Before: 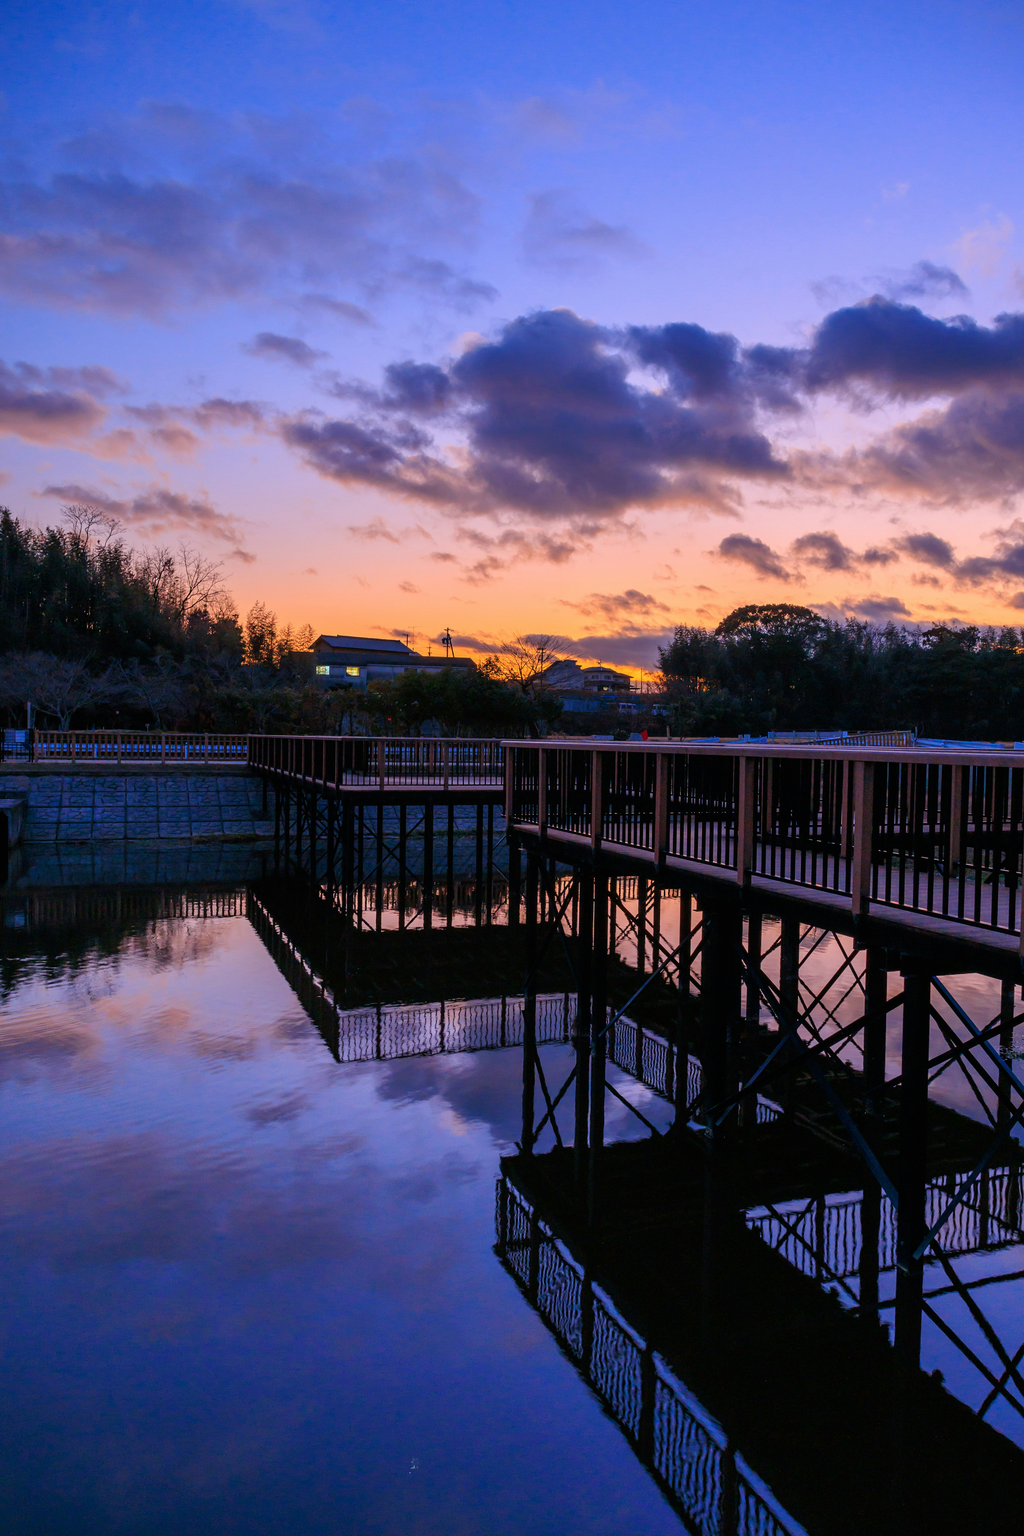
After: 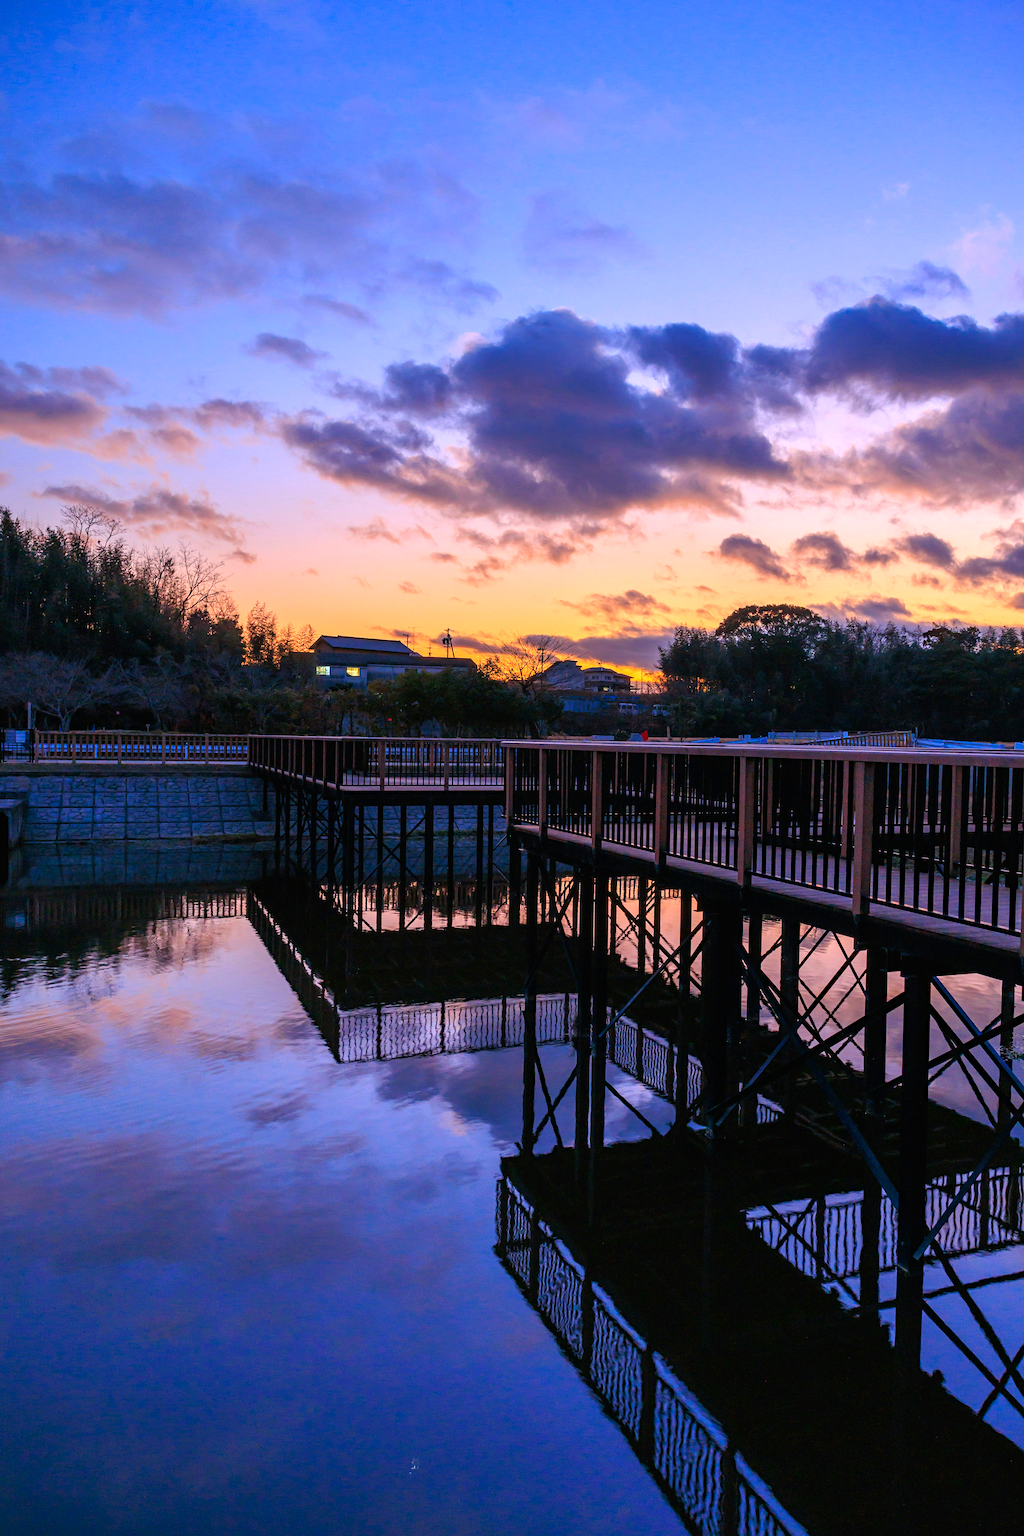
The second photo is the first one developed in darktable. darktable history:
haze removal: compatibility mode true, adaptive false
exposure: black level correction 0, exposure 0.499 EV, compensate highlight preservation false
